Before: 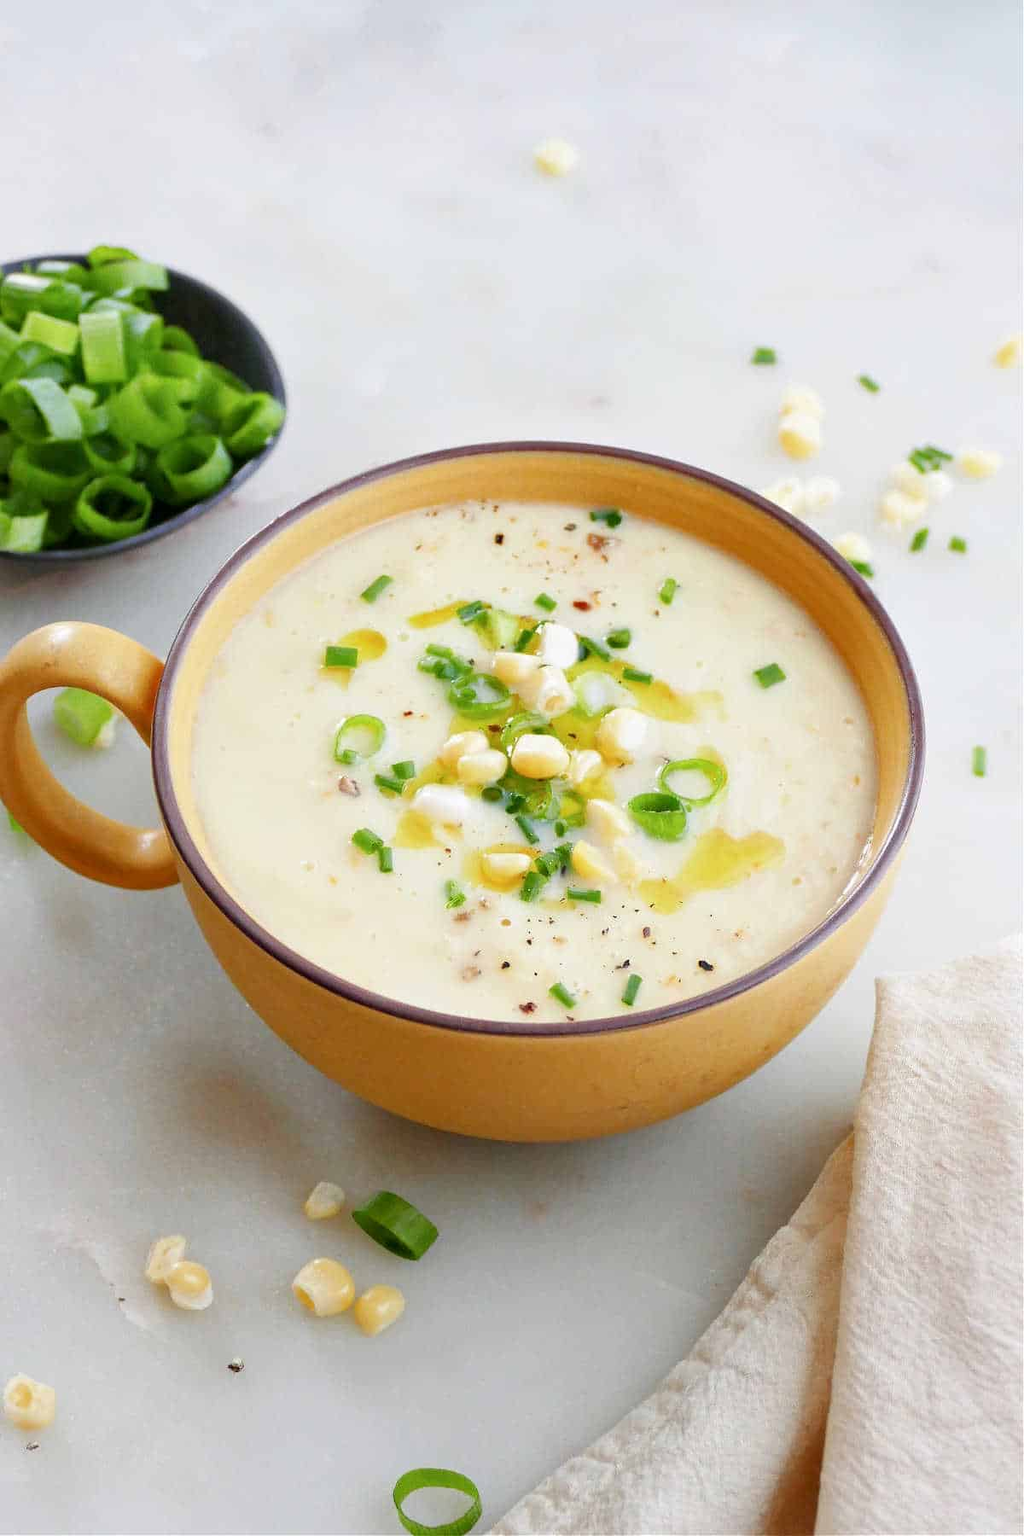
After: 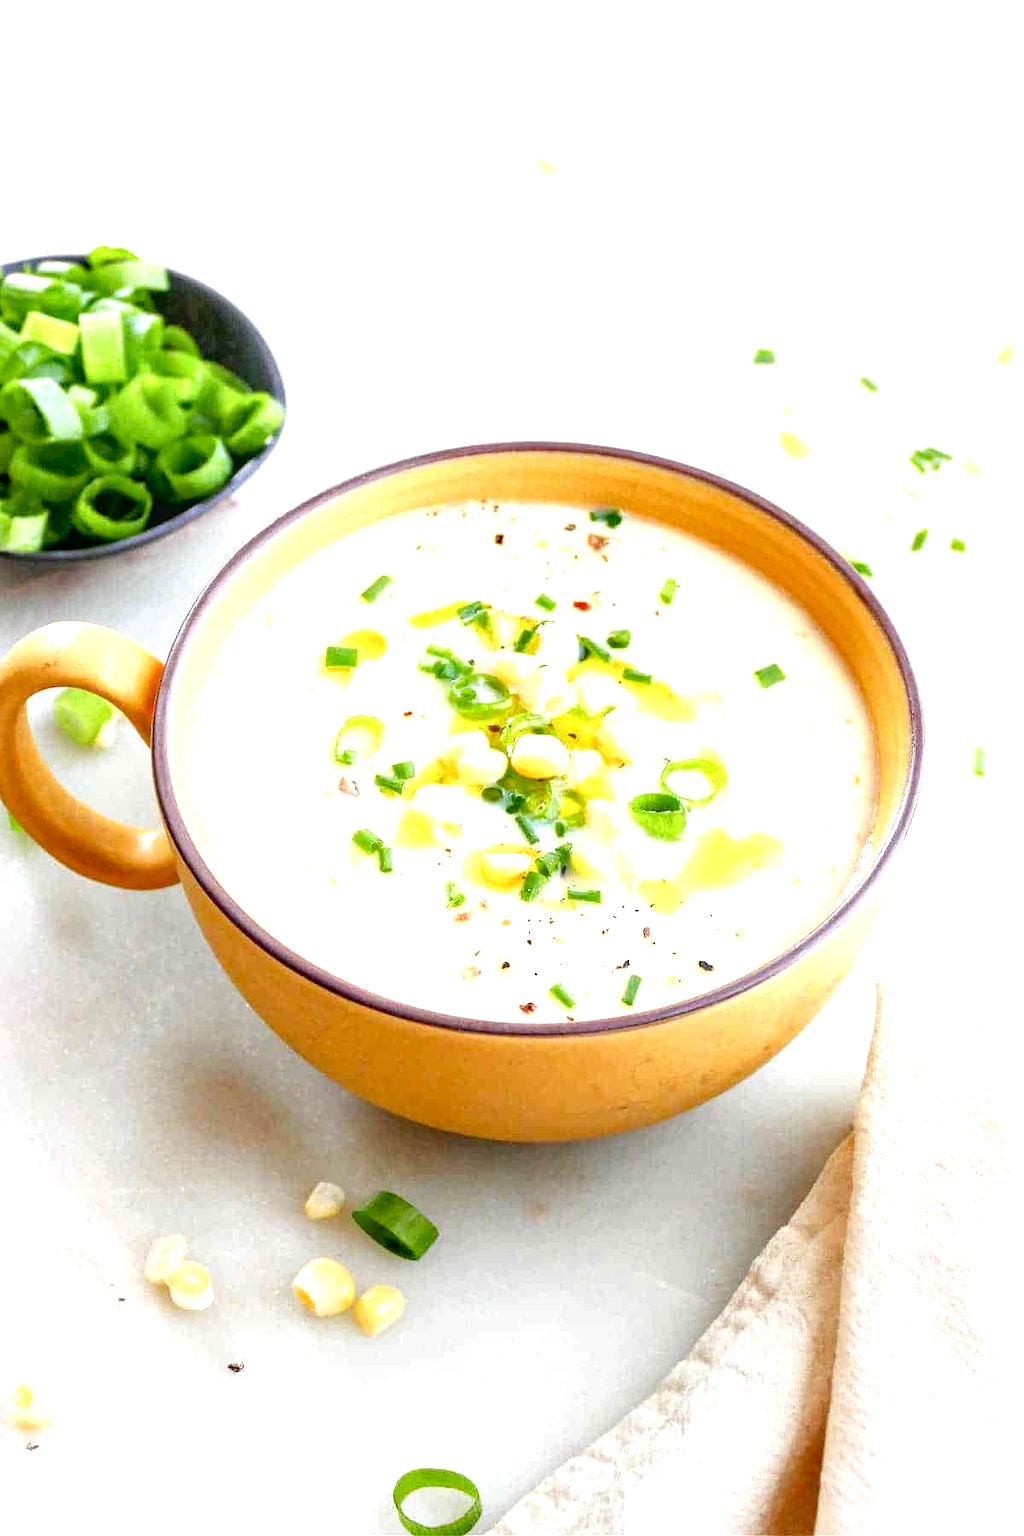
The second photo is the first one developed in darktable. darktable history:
local contrast: on, module defaults
exposure: black level correction 0.008, exposure 0.97 EV, compensate highlight preservation false
